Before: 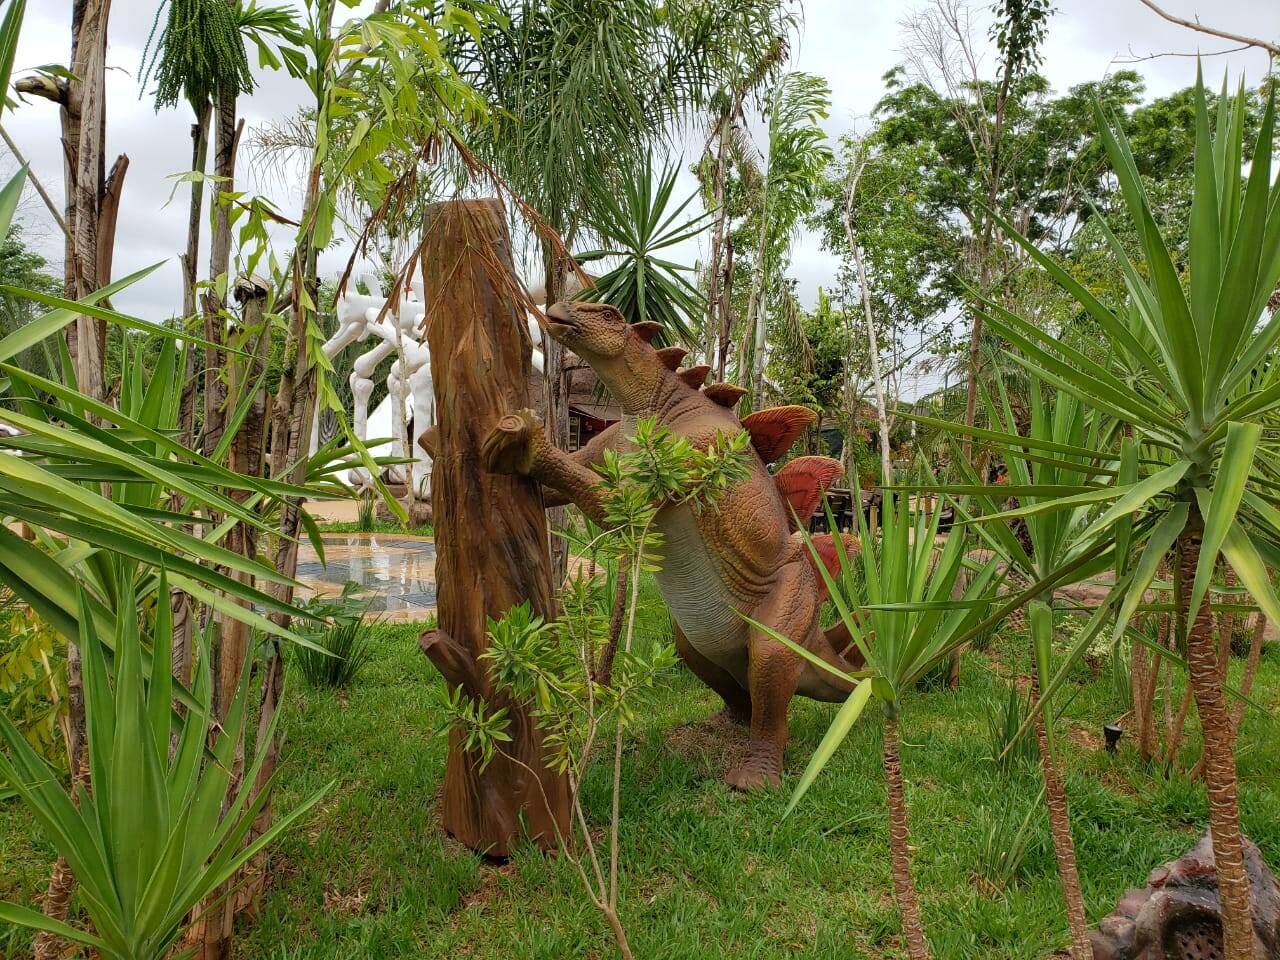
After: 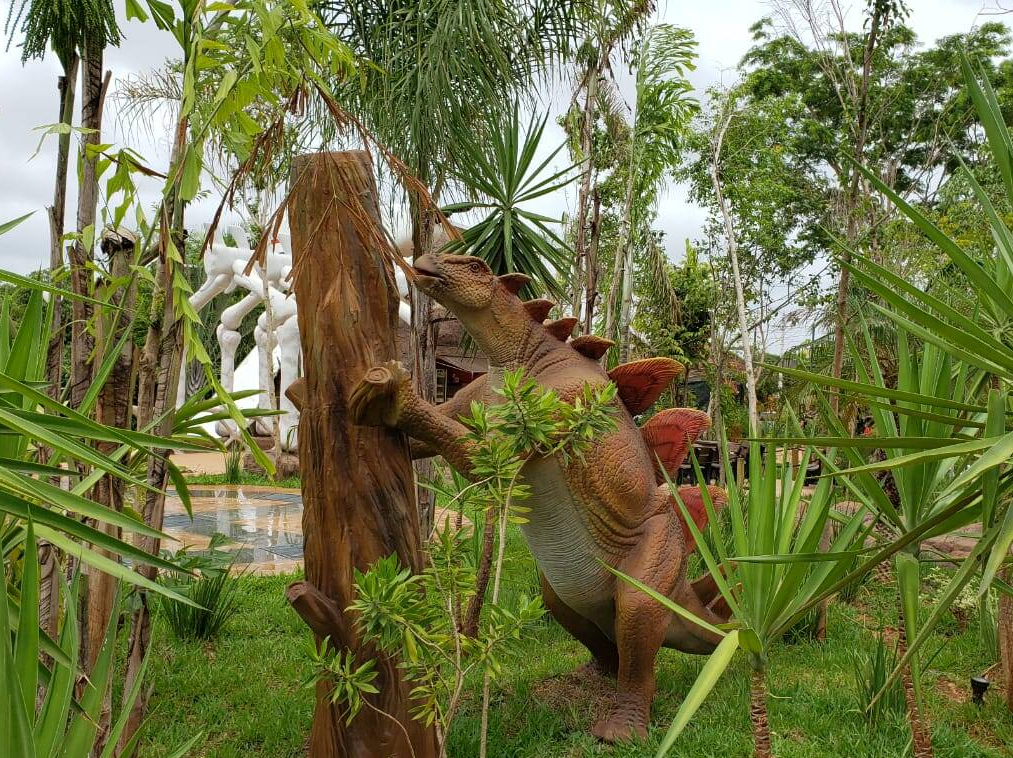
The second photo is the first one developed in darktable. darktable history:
crop and rotate: left 10.424%, top 5.025%, right 10.415%, bottom 15.991%
